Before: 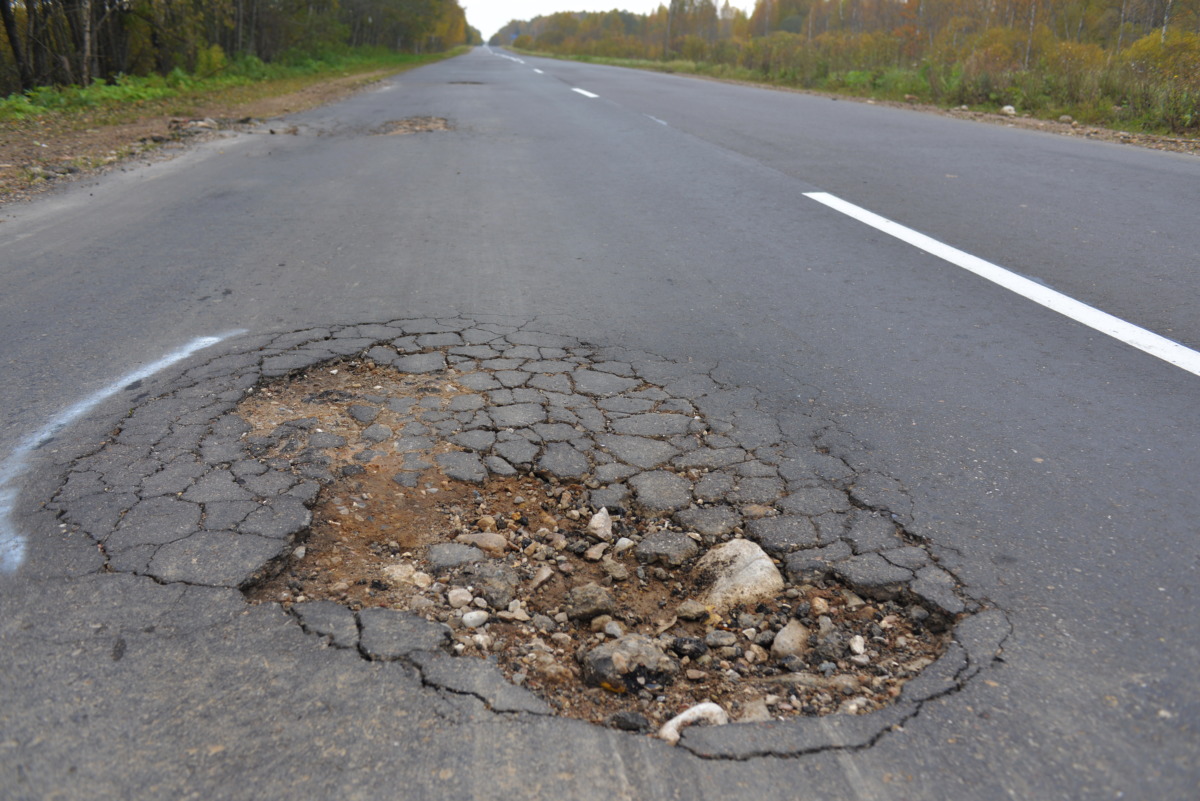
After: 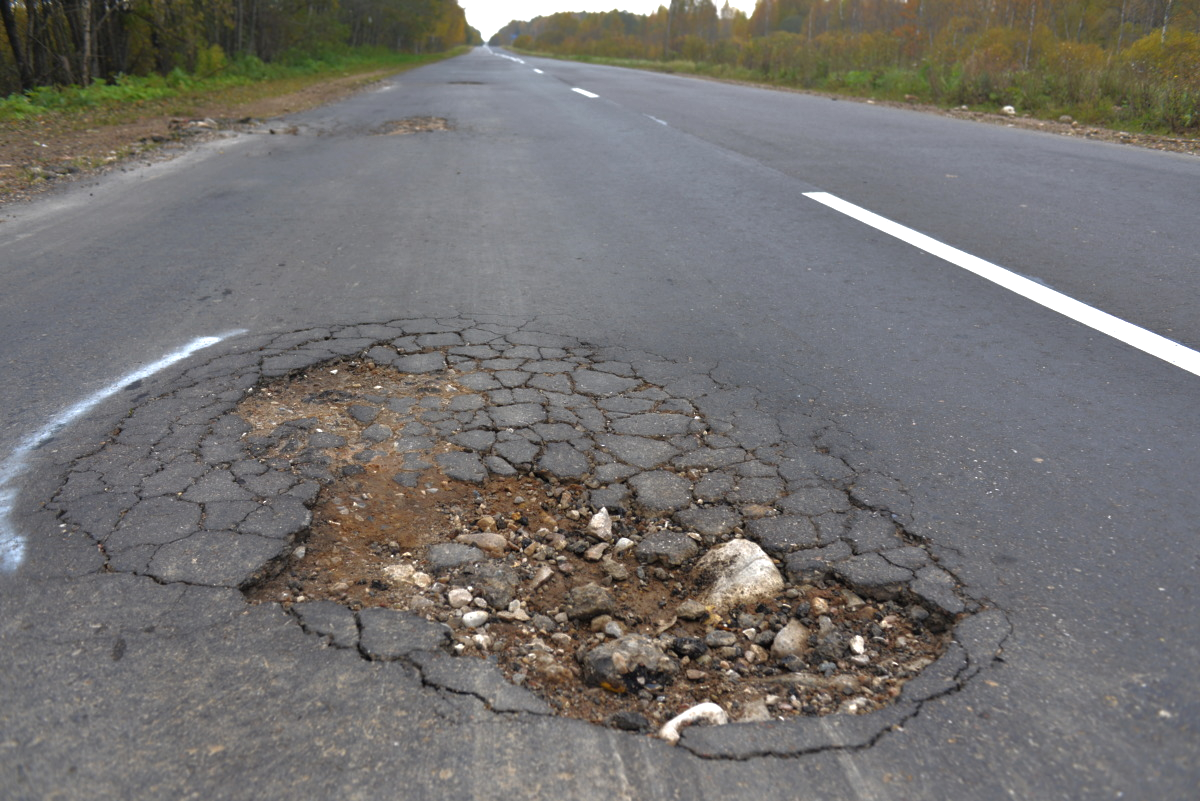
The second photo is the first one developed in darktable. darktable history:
tone equalizer: -8 EV 0.001 EV, -7 EV -0.001 EV, -6 EV 0.004 EV, -5 EV -0.032 EV, -4 EV -0.128 EV, -3 EV -0.156 EV, -2 EV 0.266 EV, -1 EV 0.718 EV, +0 EV 0.475 EV, edges refinement/feathering 500, mask exposure compensation -1.57 EV, preserve details no
